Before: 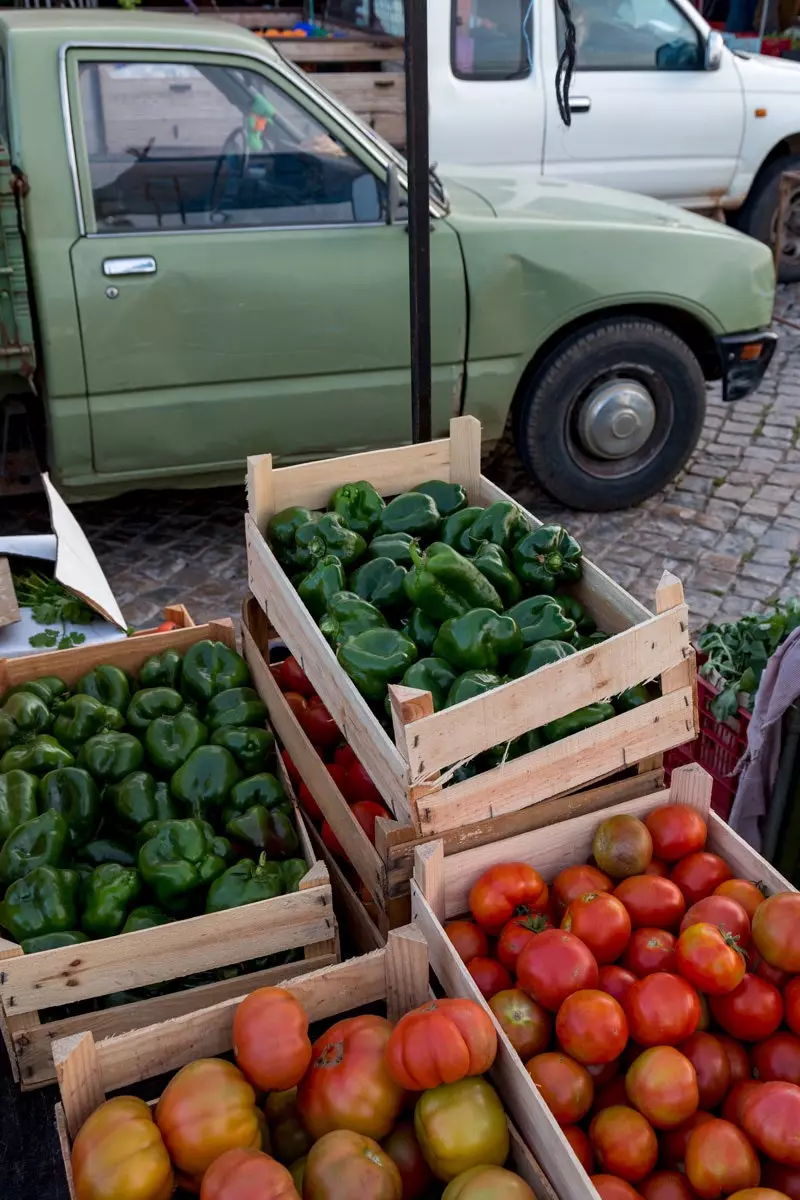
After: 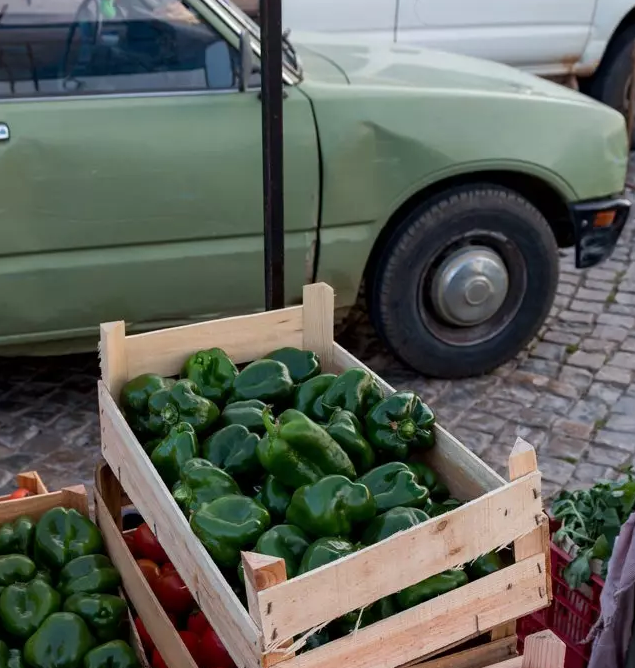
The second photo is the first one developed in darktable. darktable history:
exposure: exposure 0.014 EV, compensate highlight preservation false
crop: left 18.38%, top 11.092%, right 2.134%, bottom 33.217%
